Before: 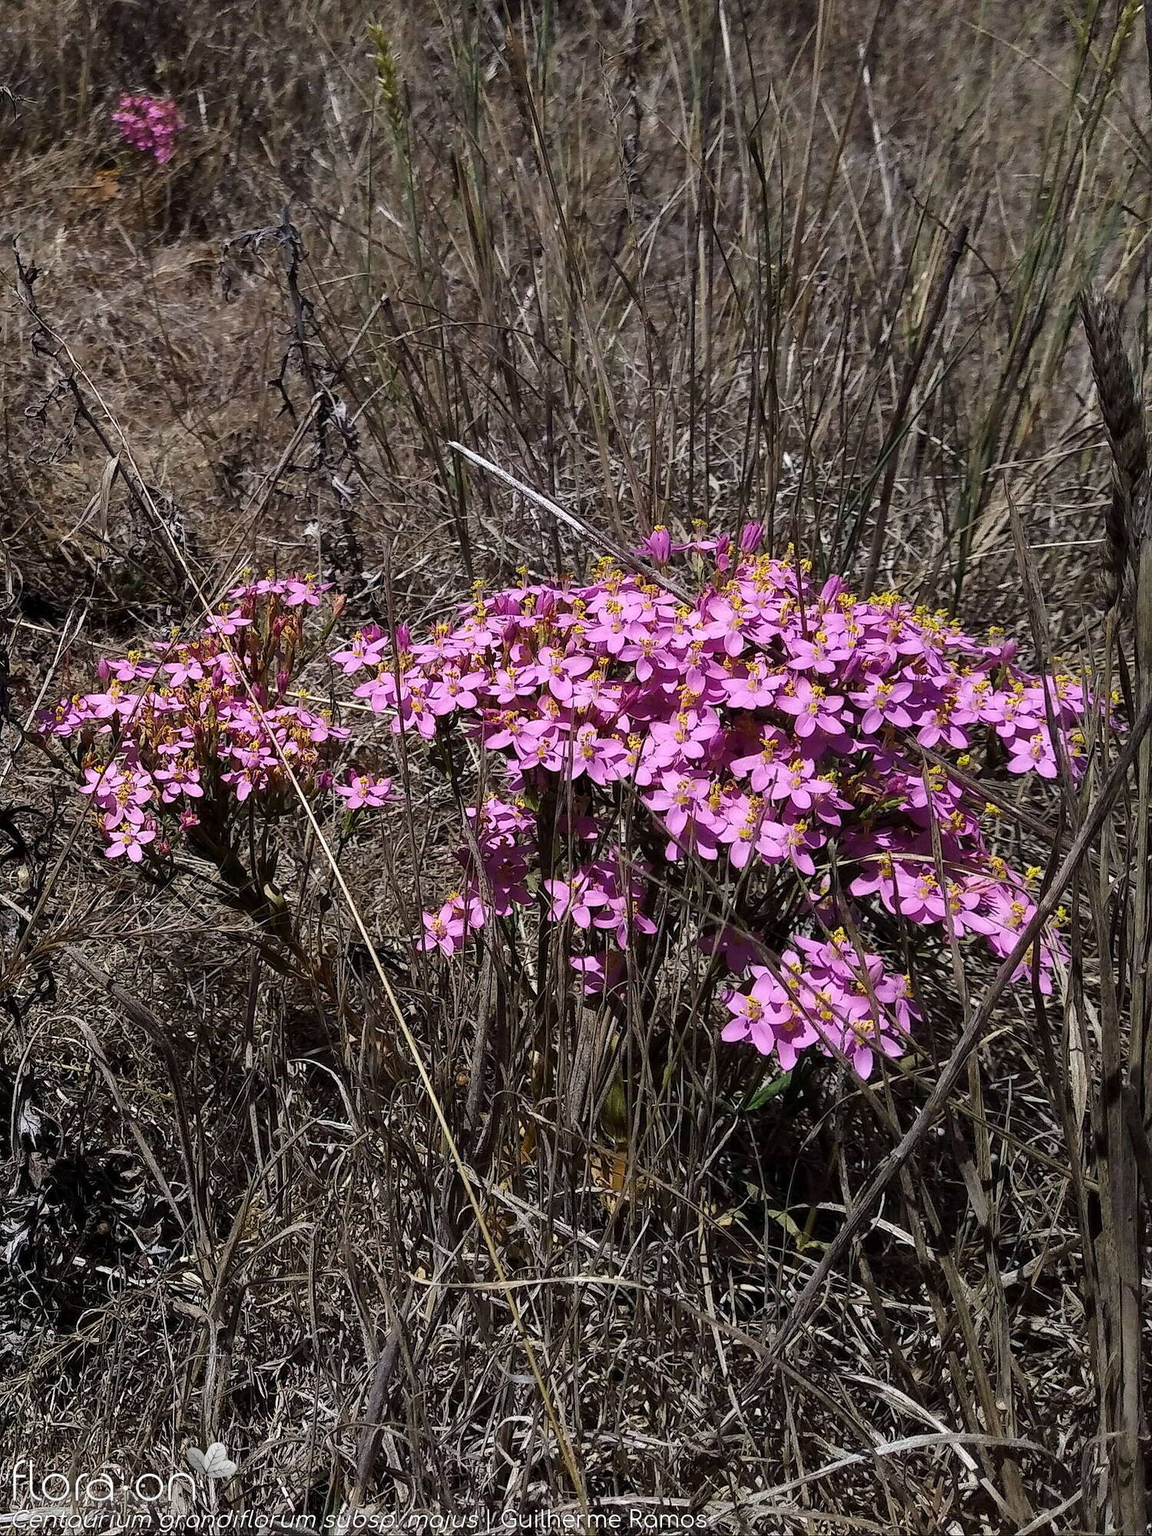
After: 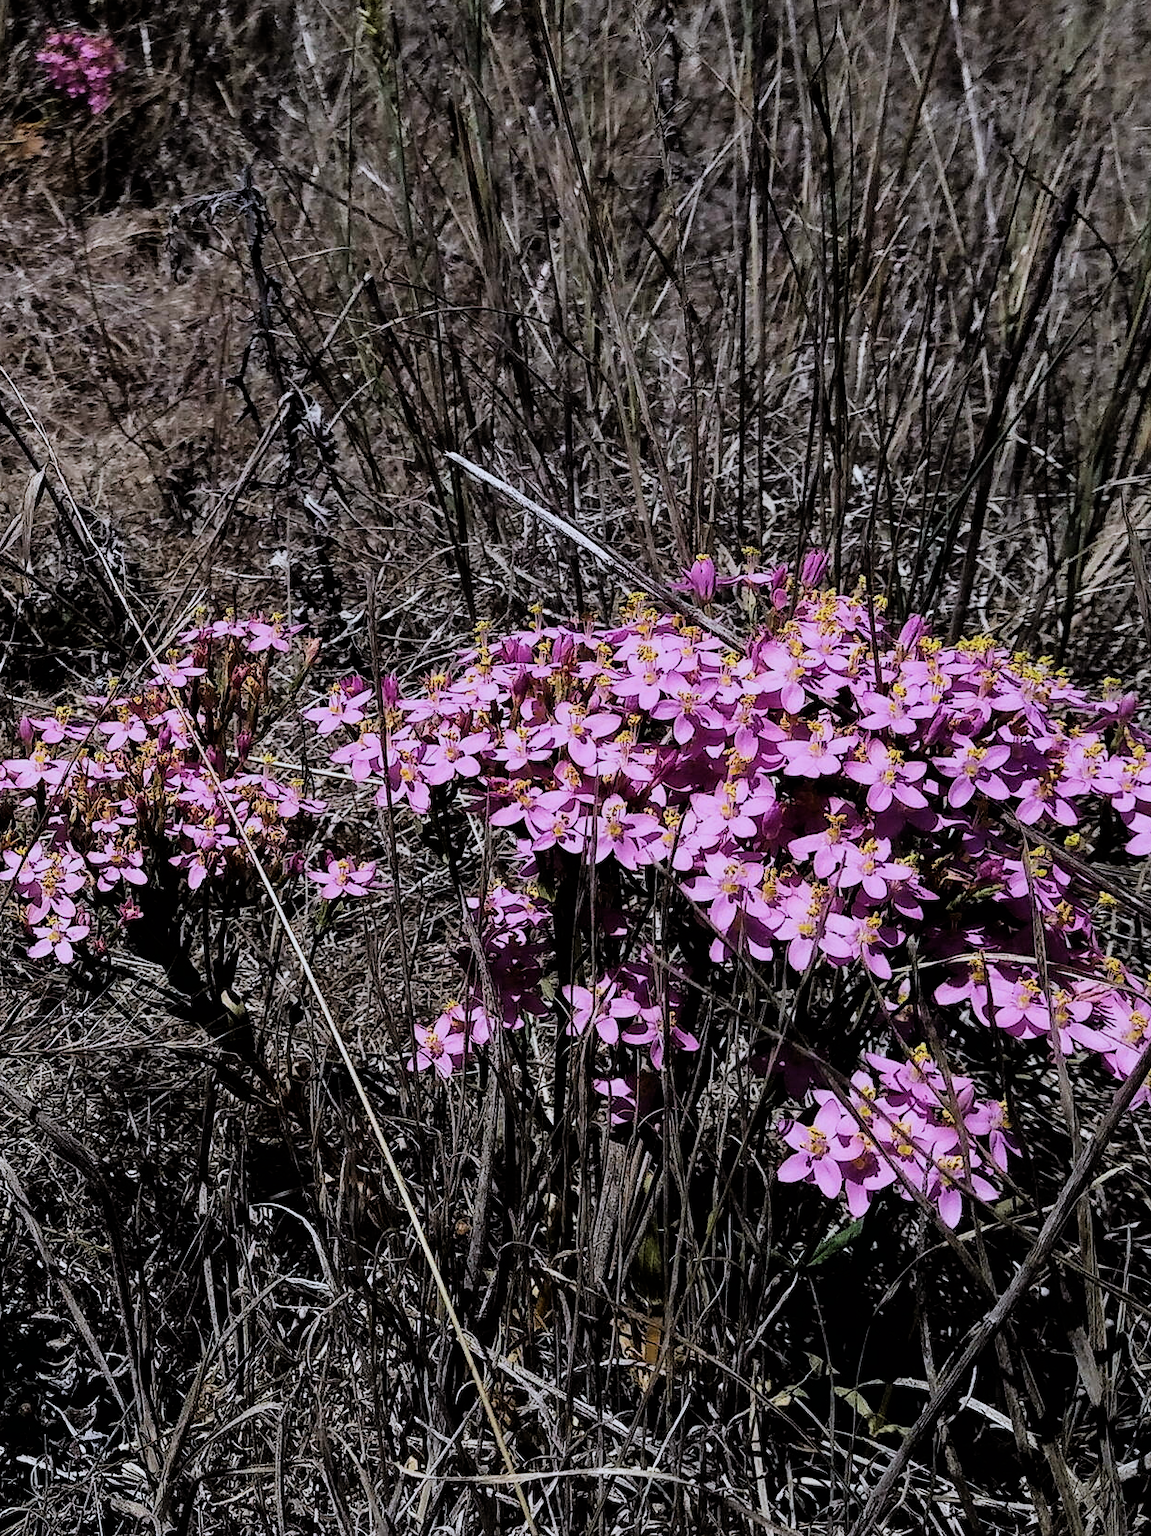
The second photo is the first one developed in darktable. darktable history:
crop and rotate: left 7.196%, top 4.574%, right 10.605%, bottom 13.178%
color correction: highlights a* -0.772, highlights b* -8.92
filmic rgb: black relative exposure -5 EV, hardness 2.88, contrast 1.3, highlights saturation mix -30%
